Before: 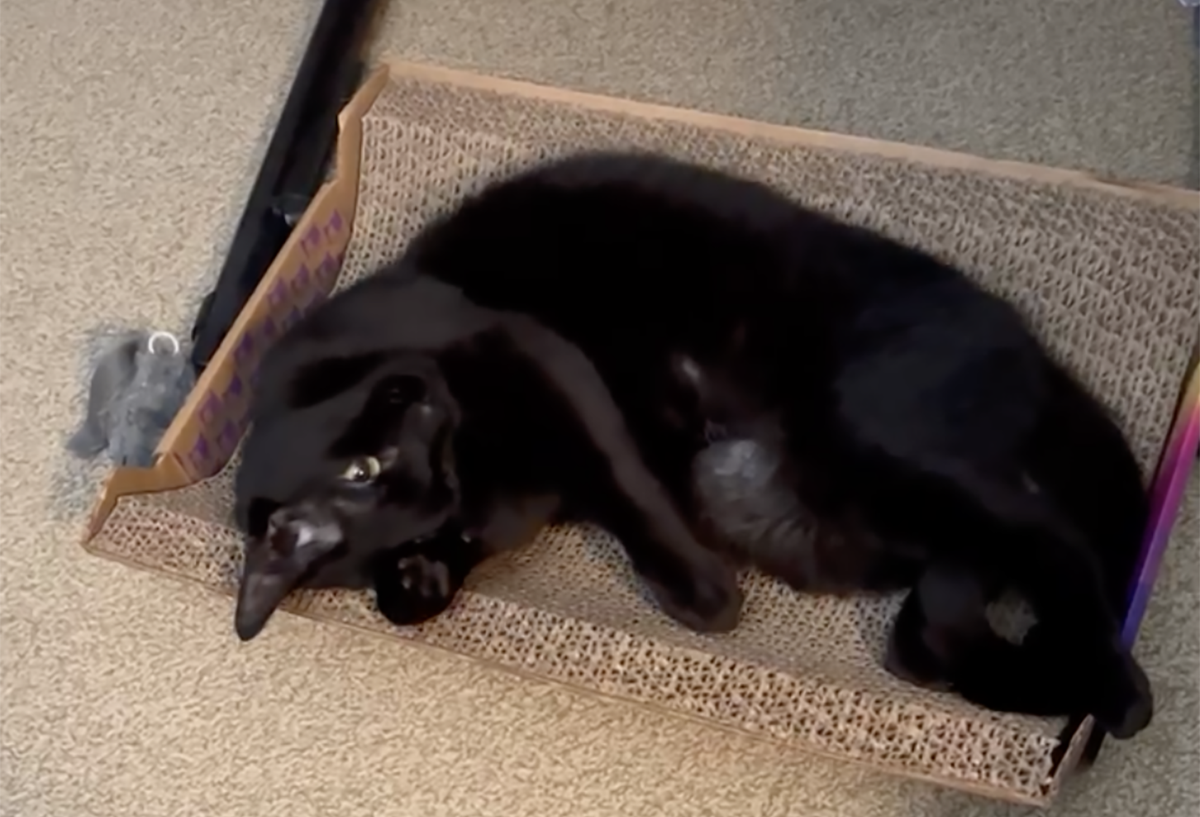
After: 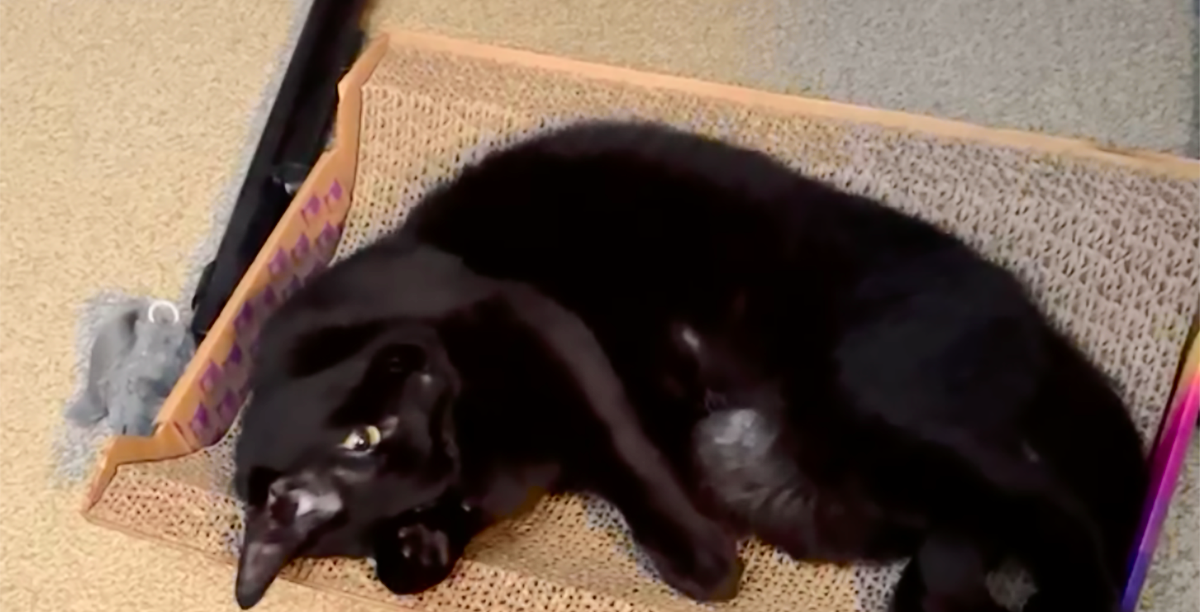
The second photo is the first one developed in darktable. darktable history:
crop: top 3.857%, bottom 21.132%
tone curve: curves: ch0 [(0, 0) (0.131, 0.135) (0.288, 0.372) (0.451, 0.608) (0.612, 0.739) (0.736, 0.832) (1, 1)]; ch1 [(0, 0) (0.392, 0.398) (0.487, 0.471) (0.496, 0.493) (0.519, 0.531) (0.557, 0.591) (0.581, 0.639) (0.622, 0.711) (1, 1)]; ch2 [(0, 0) (0.388, 0.344) (0.438, 0.425) (0.476, 0.482) (0.502, 0.508) (0.524, 0.531) (0.538, 0.58) (0.58, 0.621) (0.613, 0.679) (0.655, 0.738) (1, 1)], color space Lab, independent channels, preserve colors none
